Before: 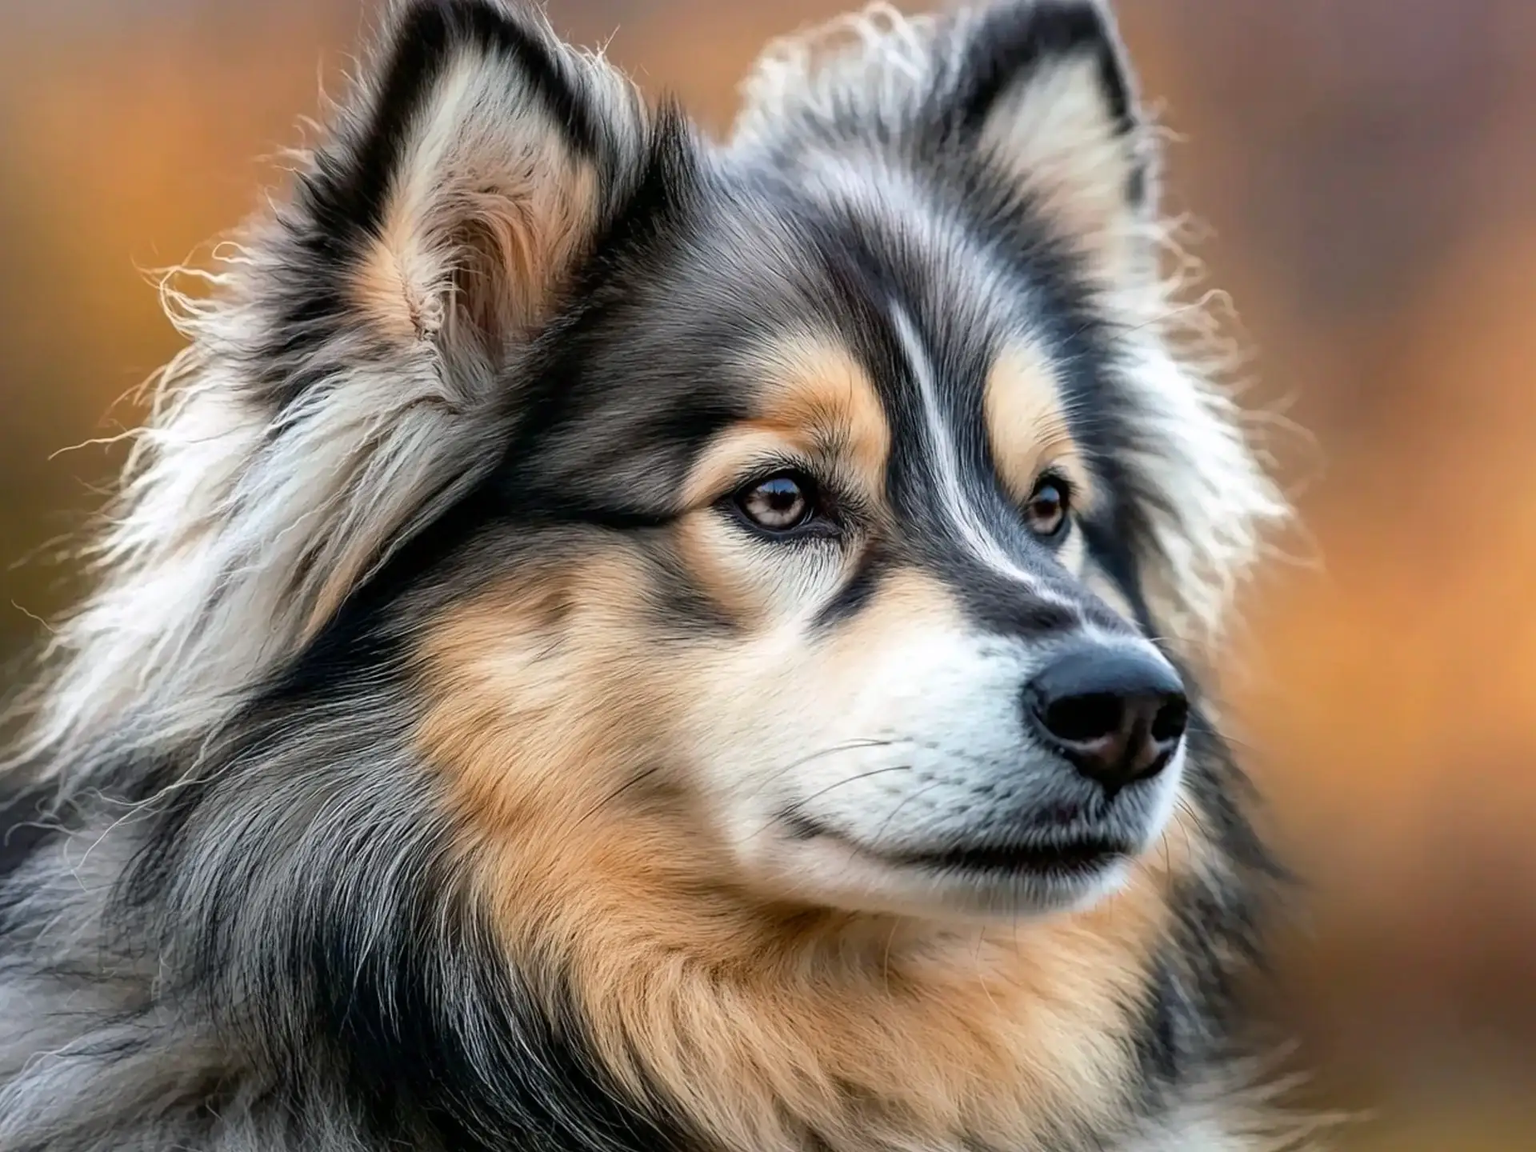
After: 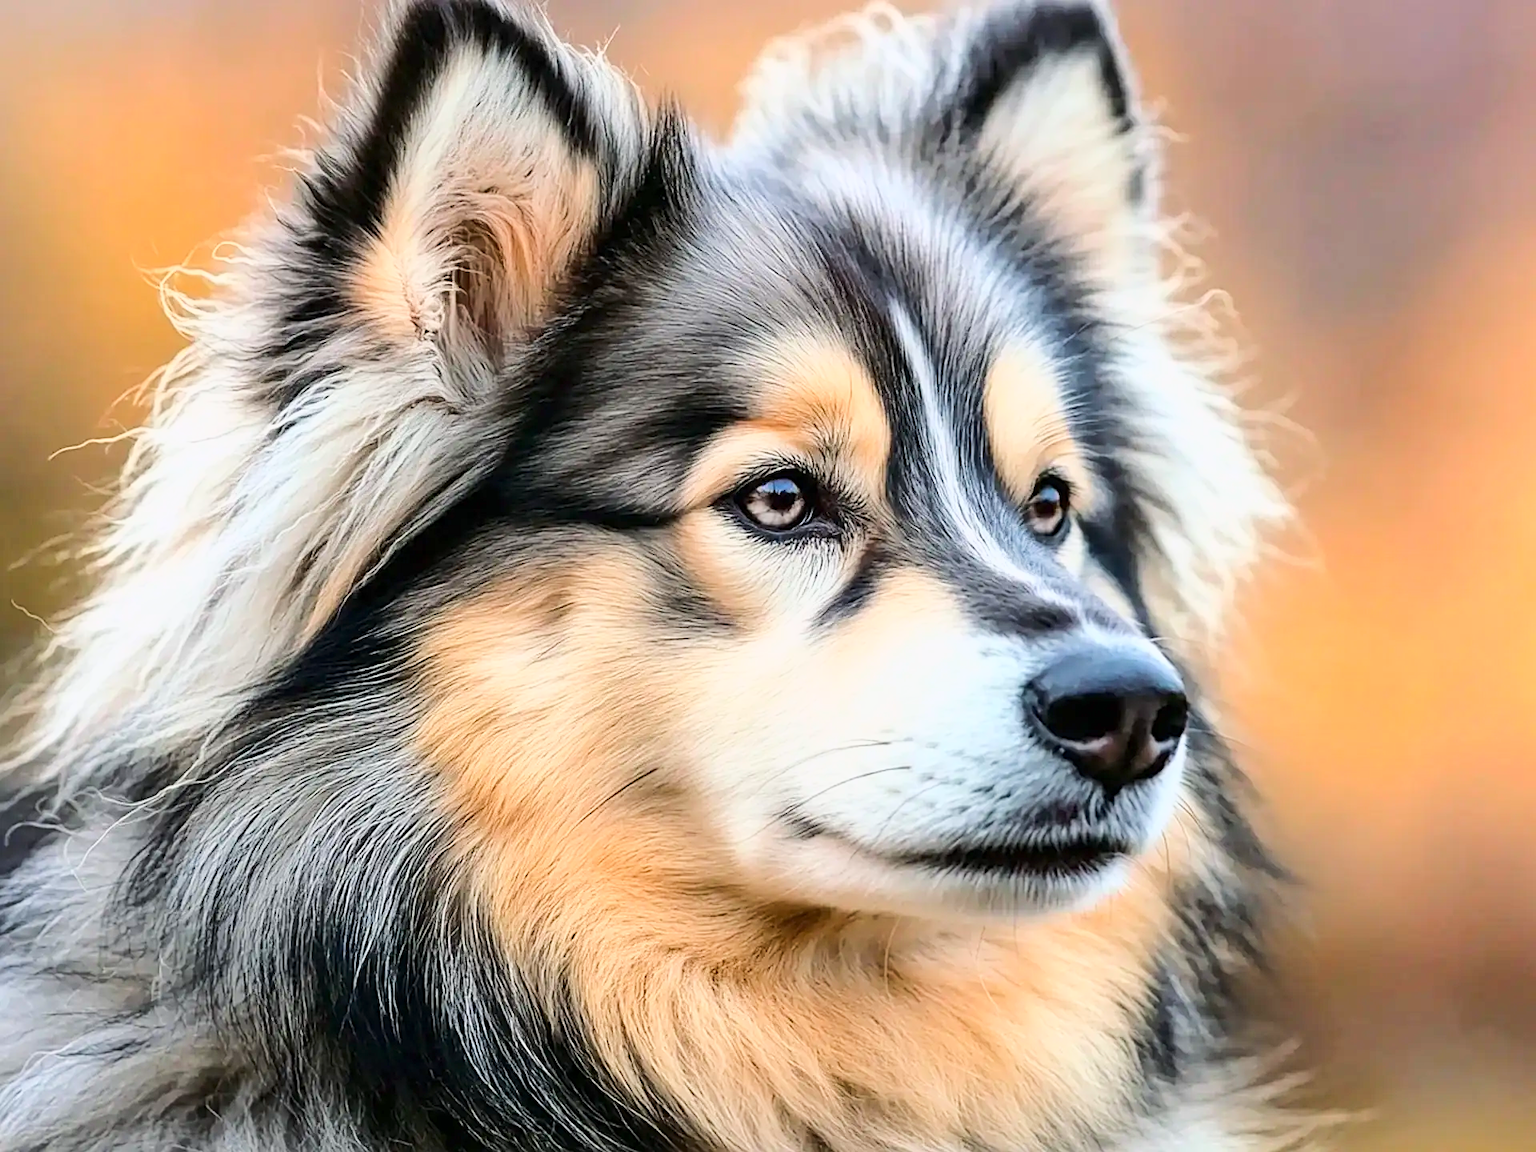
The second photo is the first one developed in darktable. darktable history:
base curve: curves: ch0 [(0, 0) (0.025, 0.046) (0.112, 0.277) (0.467, 0.74) (0.814, 0.929) (1, 0.942)]
sharpen: on, module defaults
